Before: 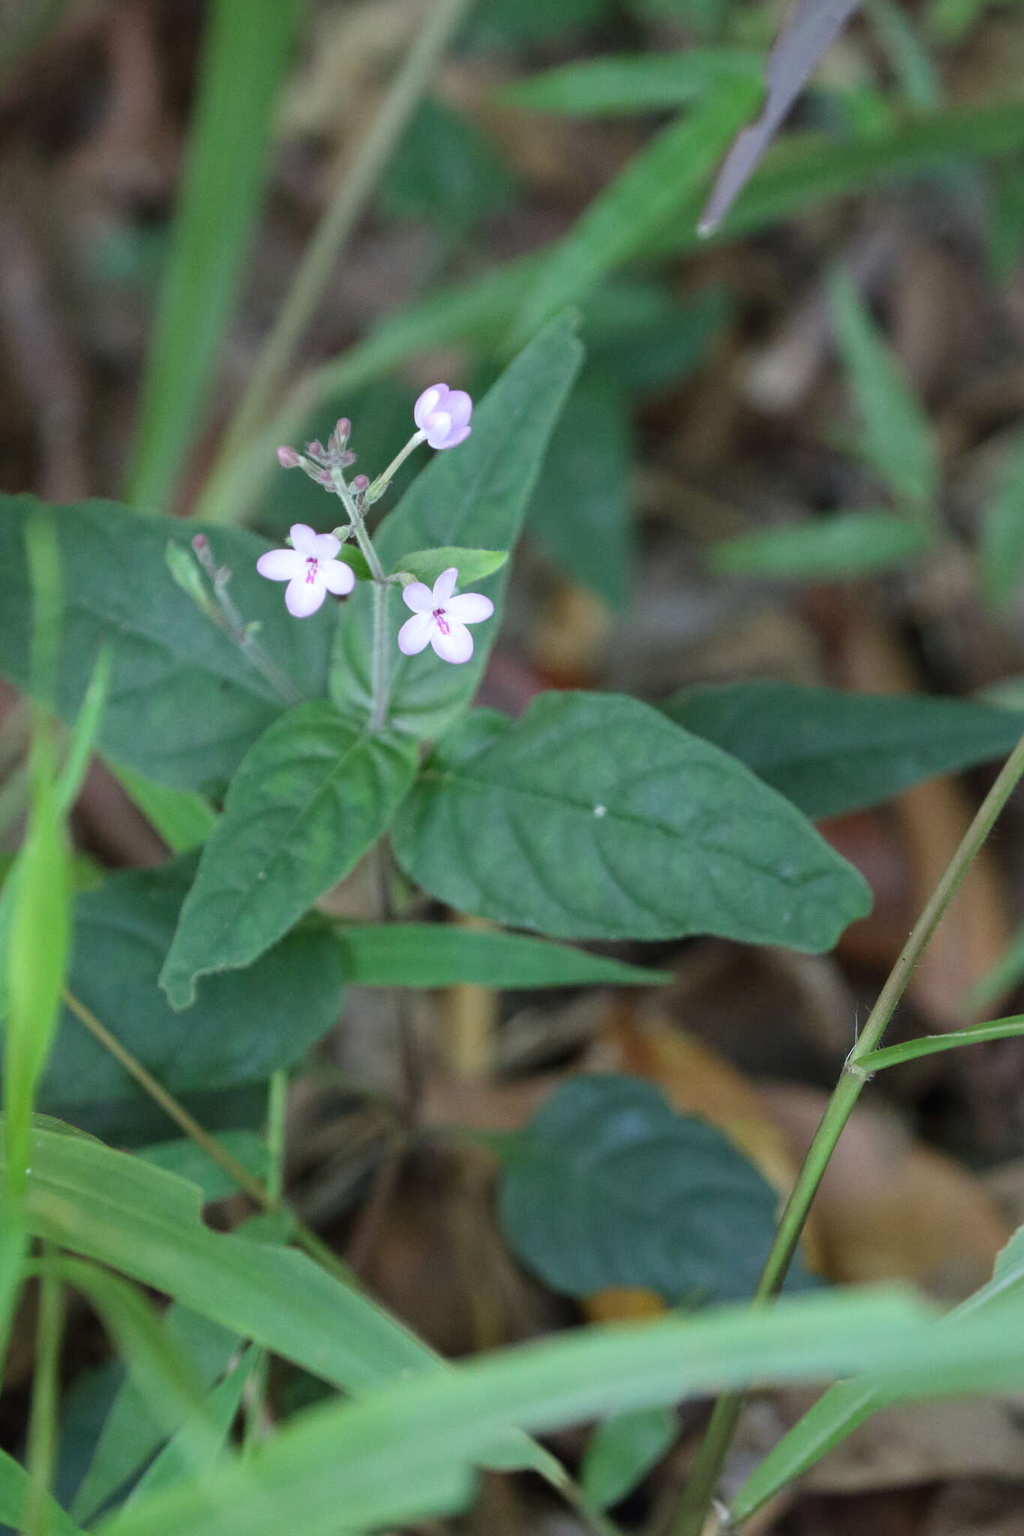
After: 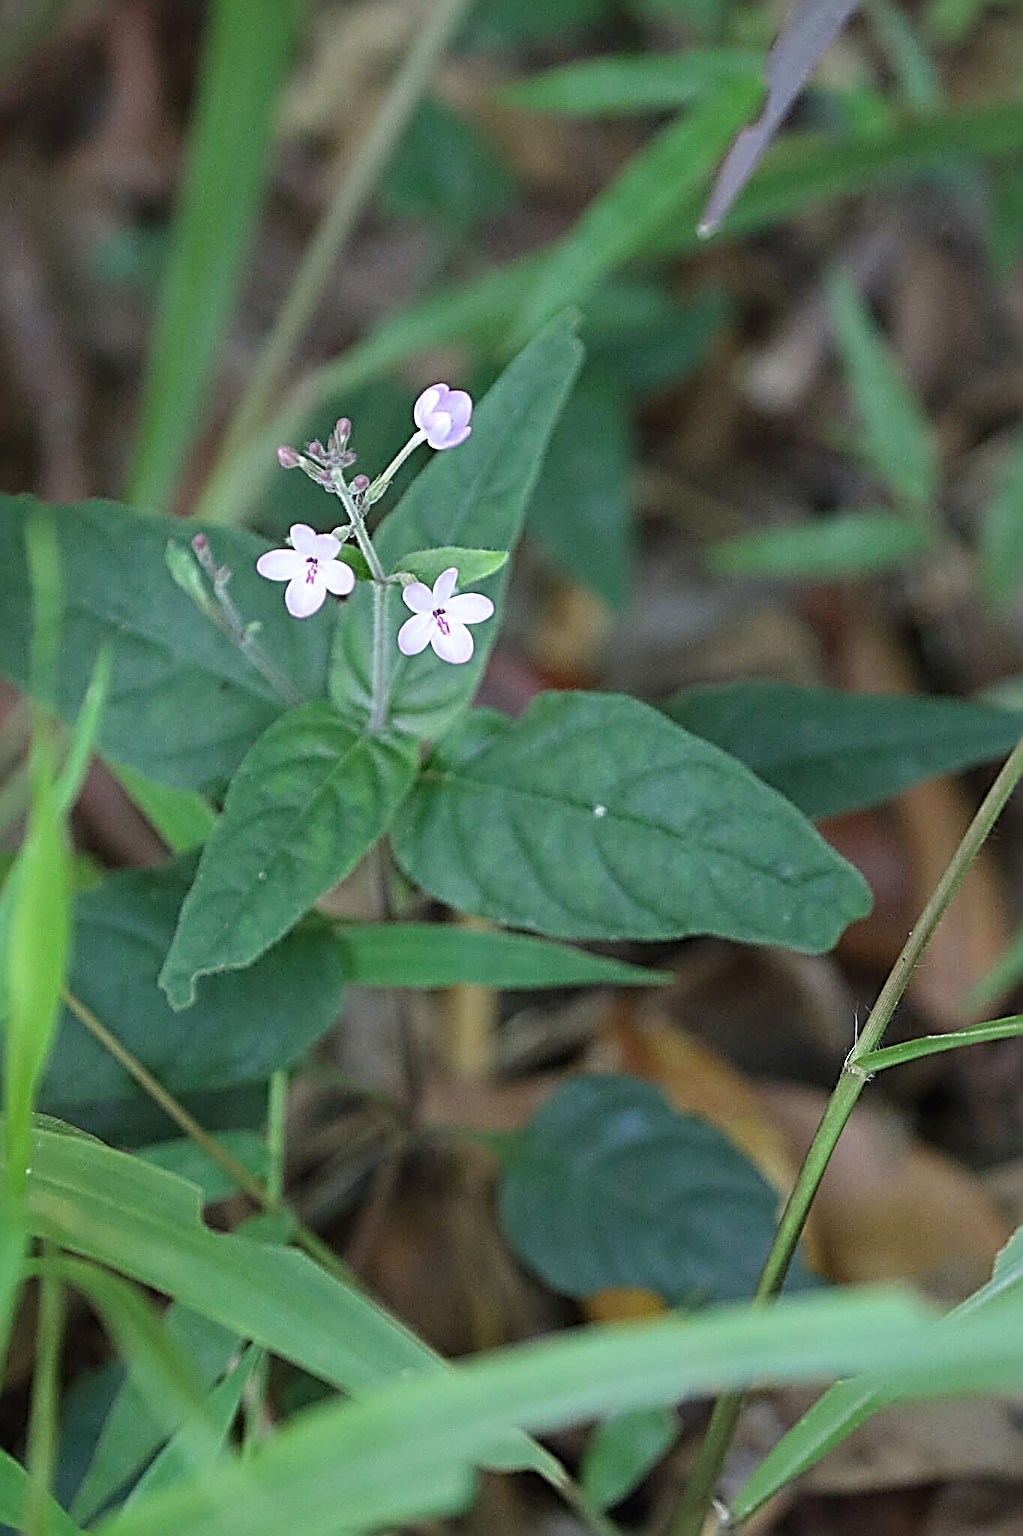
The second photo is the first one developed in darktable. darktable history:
sharpen: radius 3.206, amount 1.714
